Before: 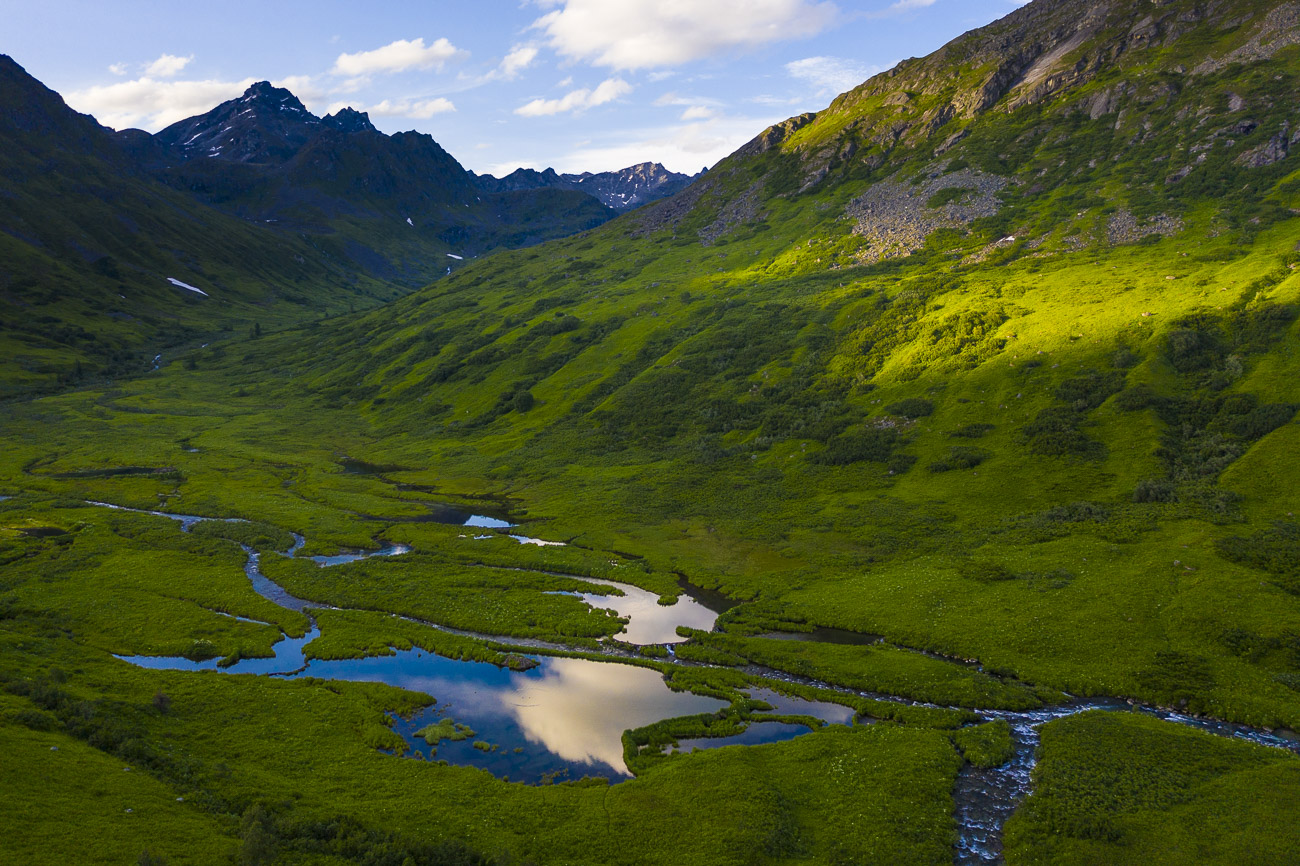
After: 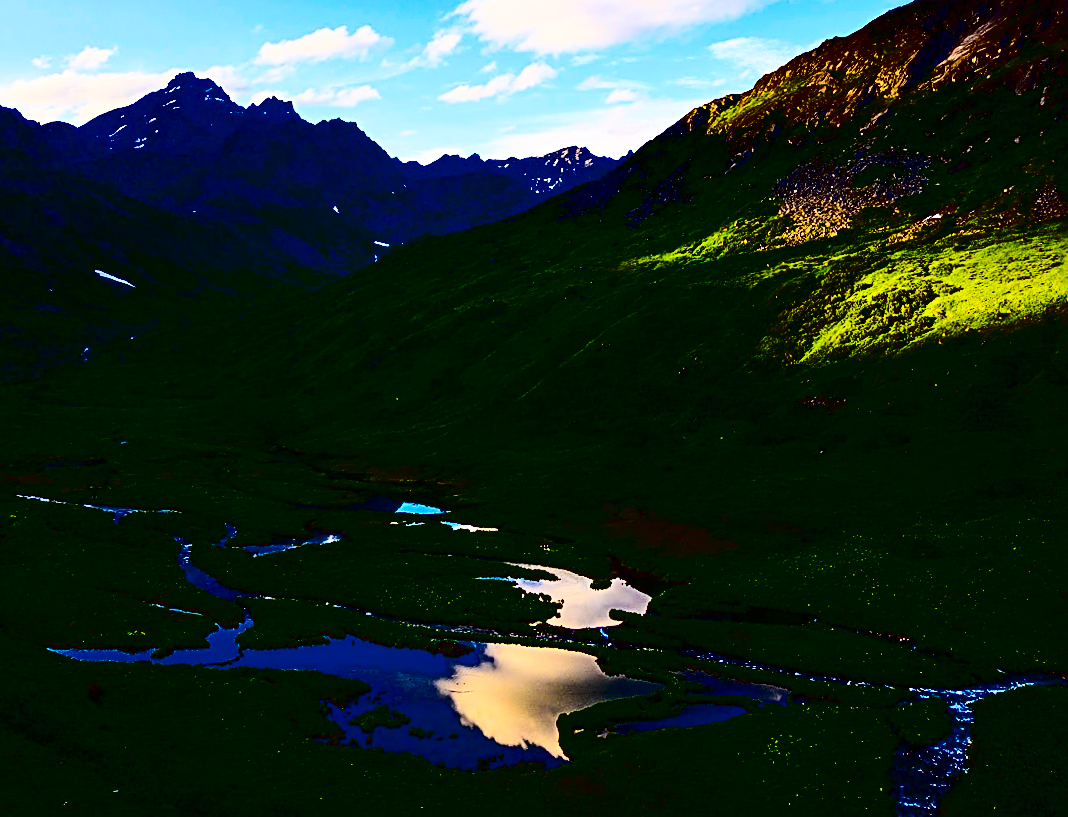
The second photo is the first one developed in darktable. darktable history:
sharpen: radius 3.025, amount 0.757
contrast brightness saturation: contrast 0.77, brightness -1, saturation 1
crop and rotate: angle 1°, left 4.281%, top 0.642%, right 11.383%, bottom 2.486%
